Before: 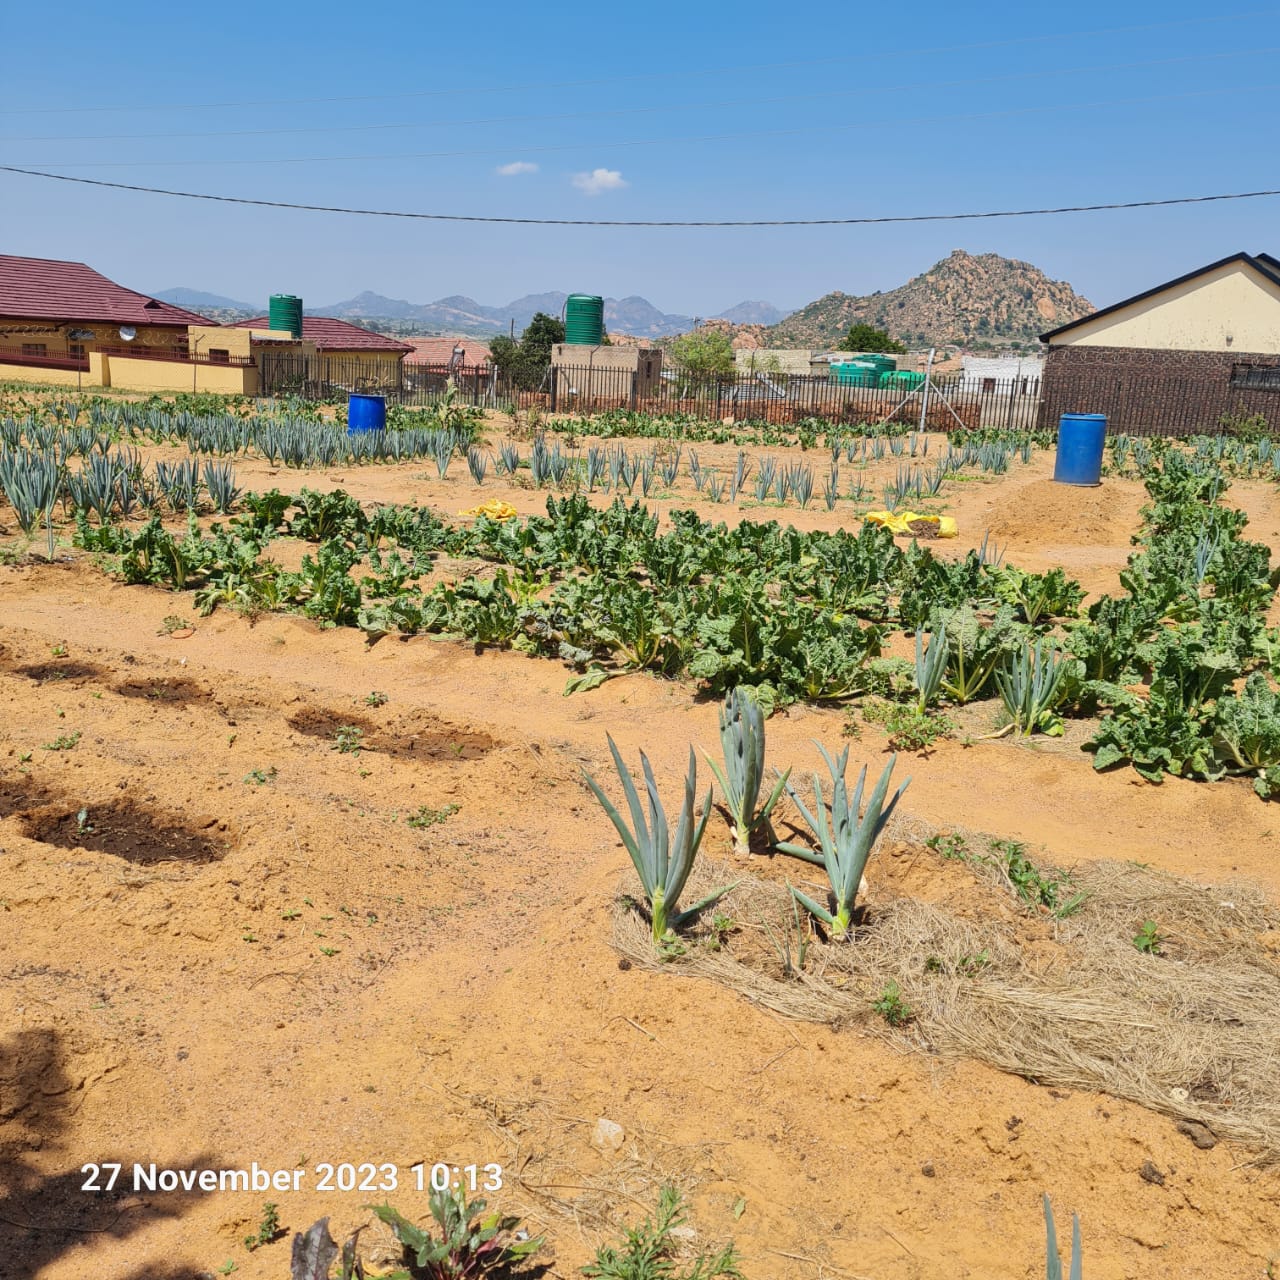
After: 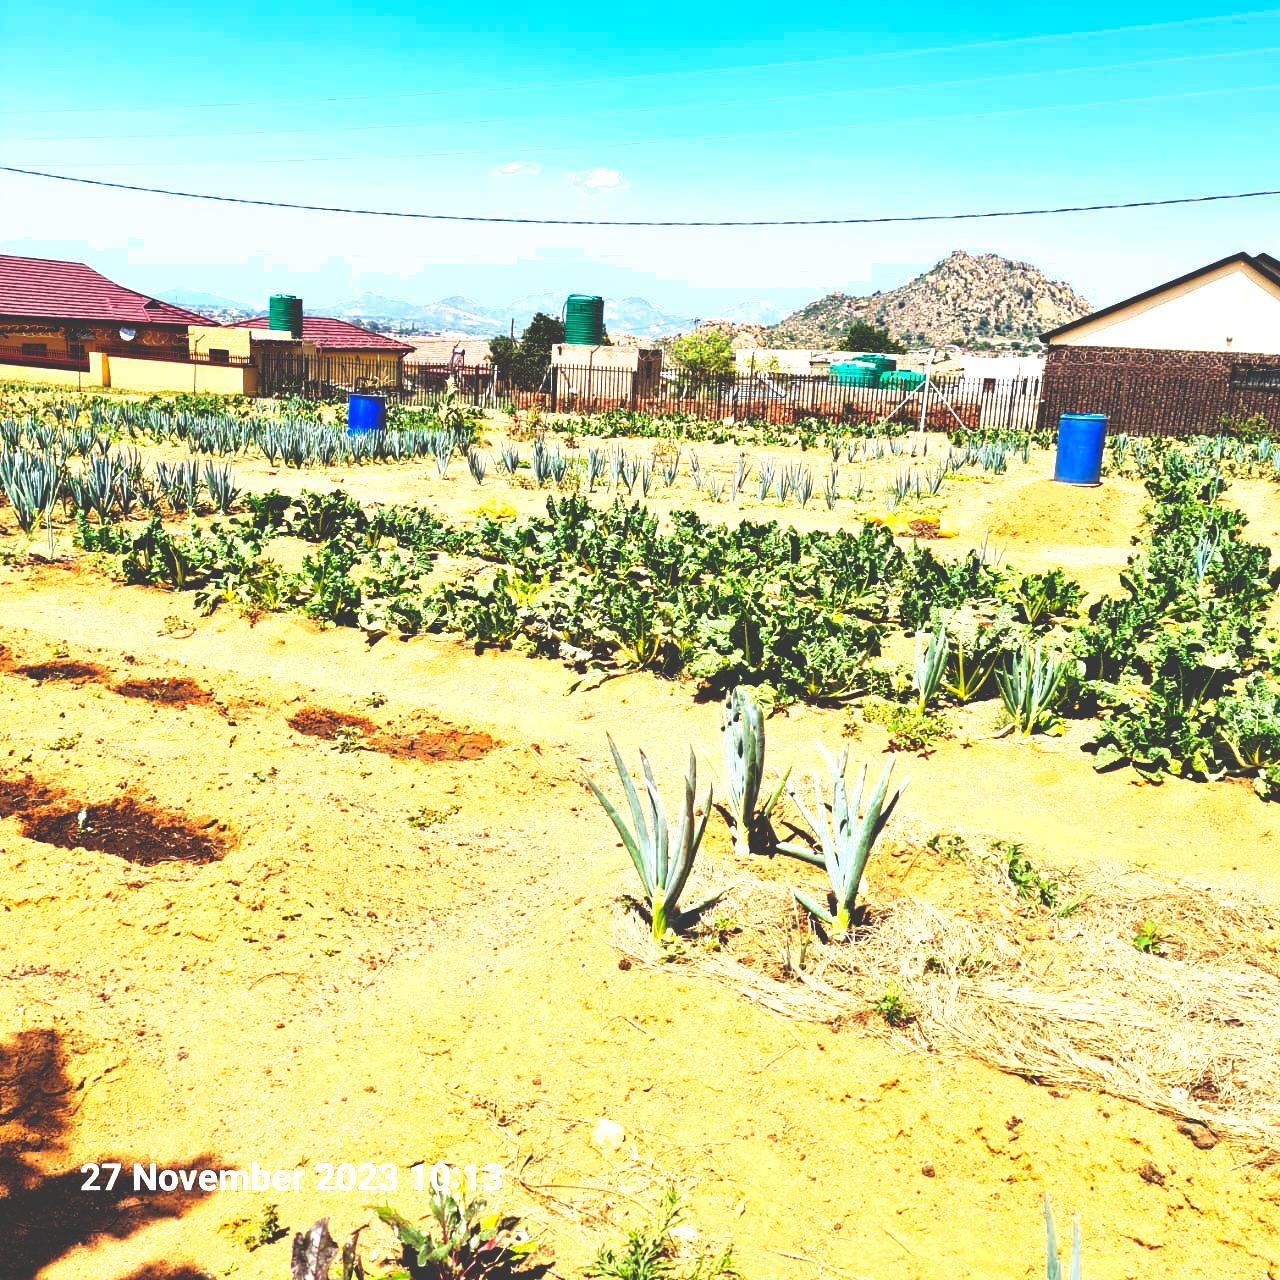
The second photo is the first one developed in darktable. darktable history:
base curve: curves: ch0 [(0, 0.036) (0.083, 0.04) (0.804, 1)], preserve colors none
exposure: black level correction 0, exposure 1.1 EV, compensate exposure bias true, compensate highlight preservation false
